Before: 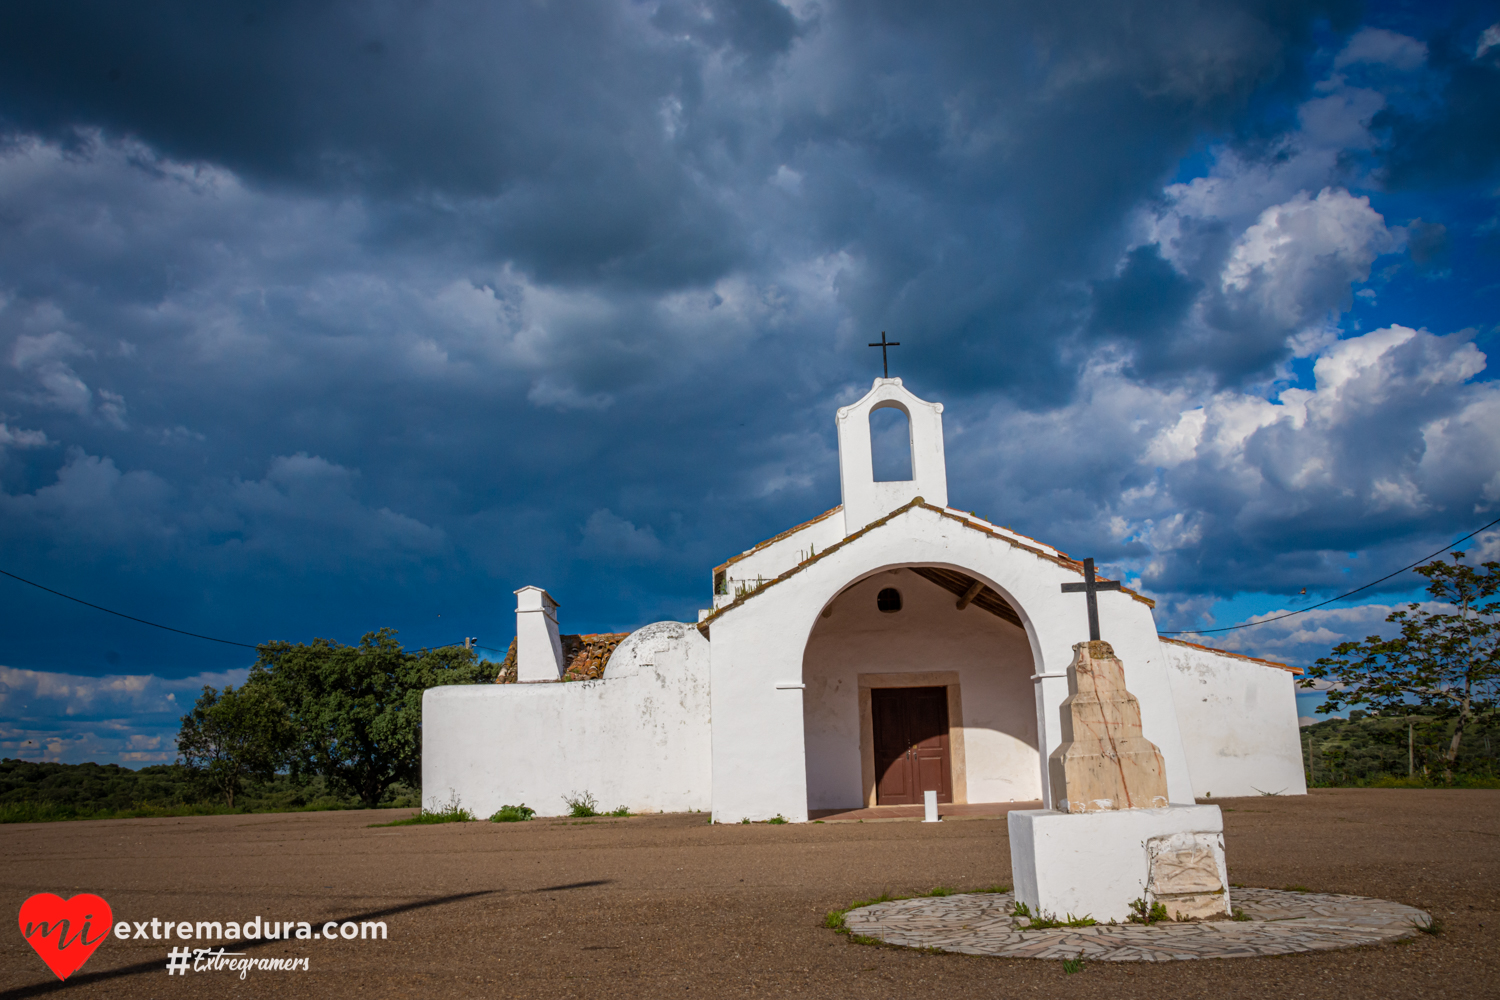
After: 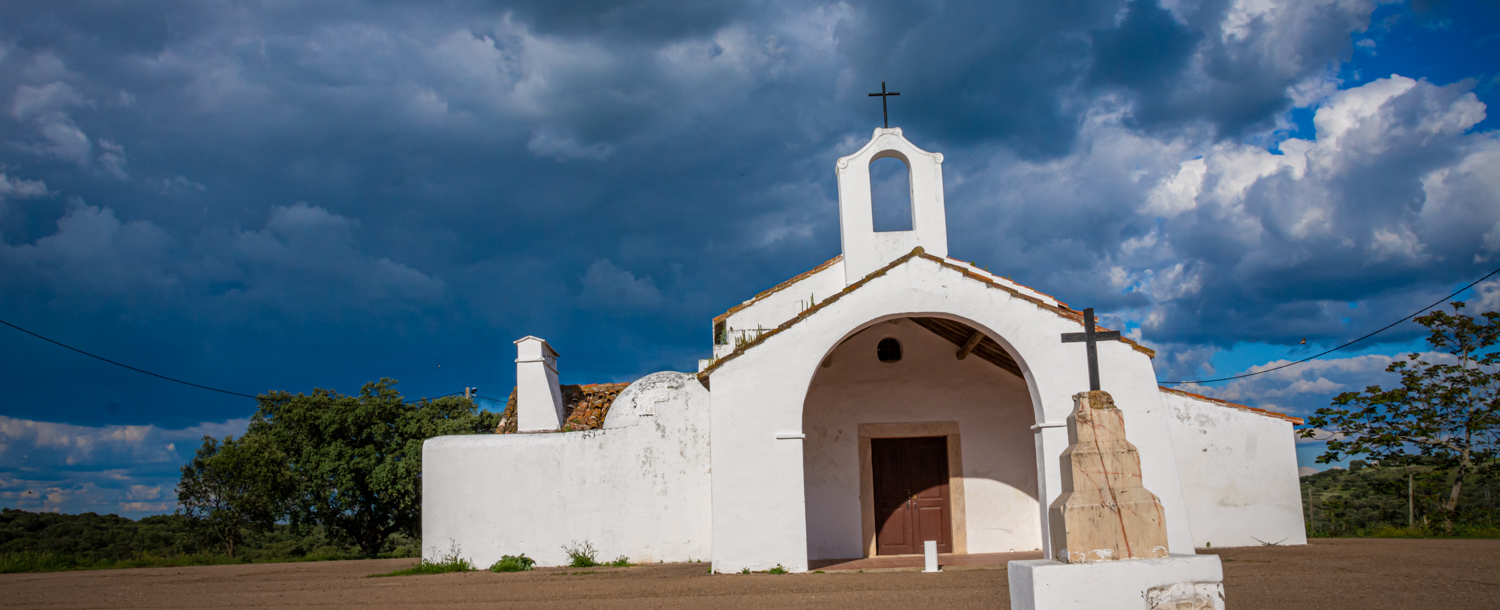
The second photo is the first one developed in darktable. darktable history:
crop and rotate: top 25.068%, bottom 13.922%
